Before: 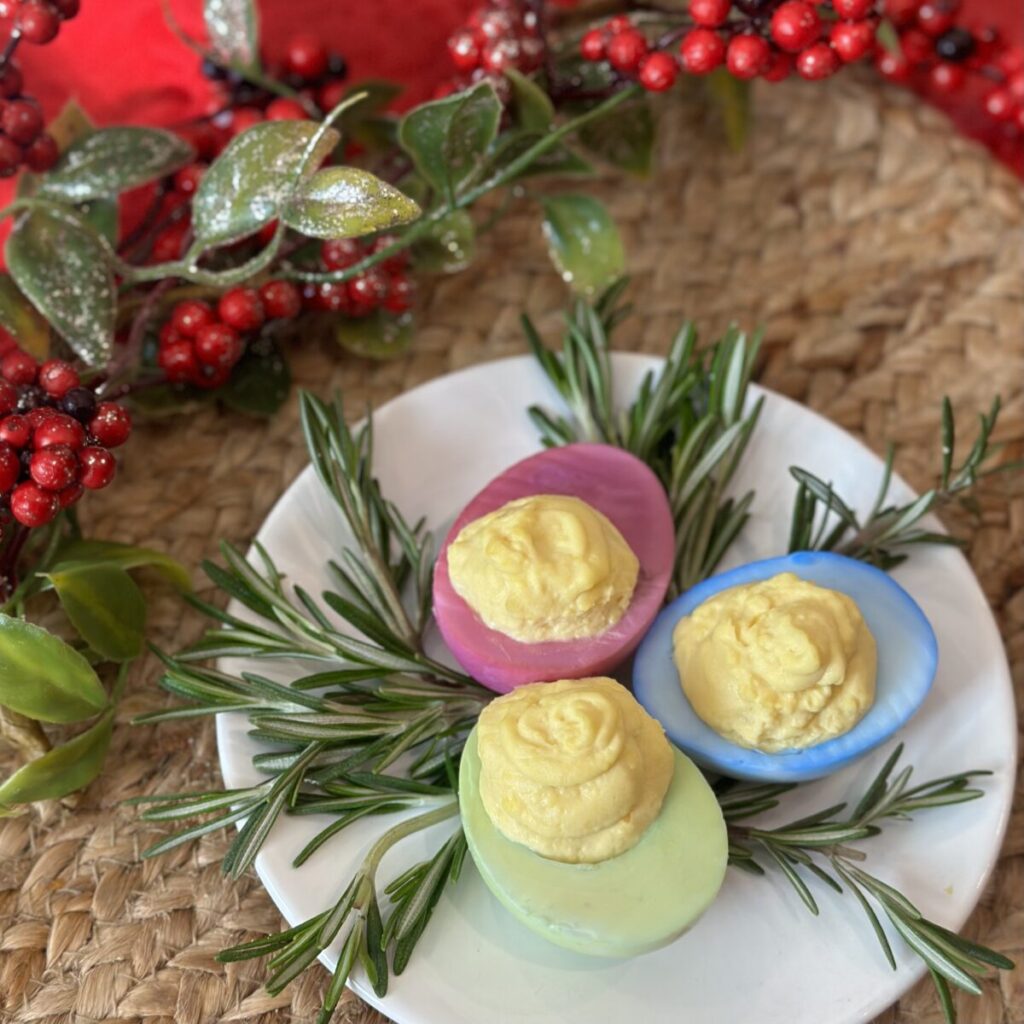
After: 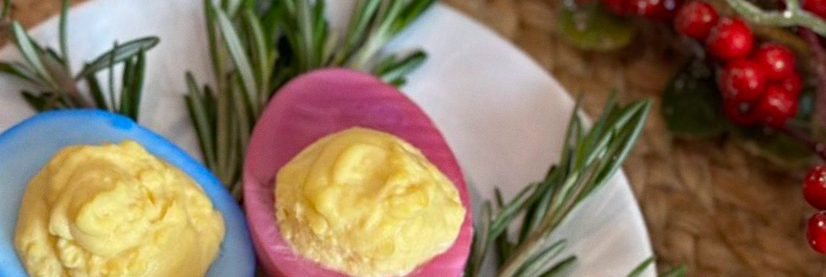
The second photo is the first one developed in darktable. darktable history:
grain: coarseness 0.09 ISO, strength 10%
haze removal: compatibility mode true, adaptive false
crop and rotate: angle 16.12°, top 30.835%, bottom 35.653%
